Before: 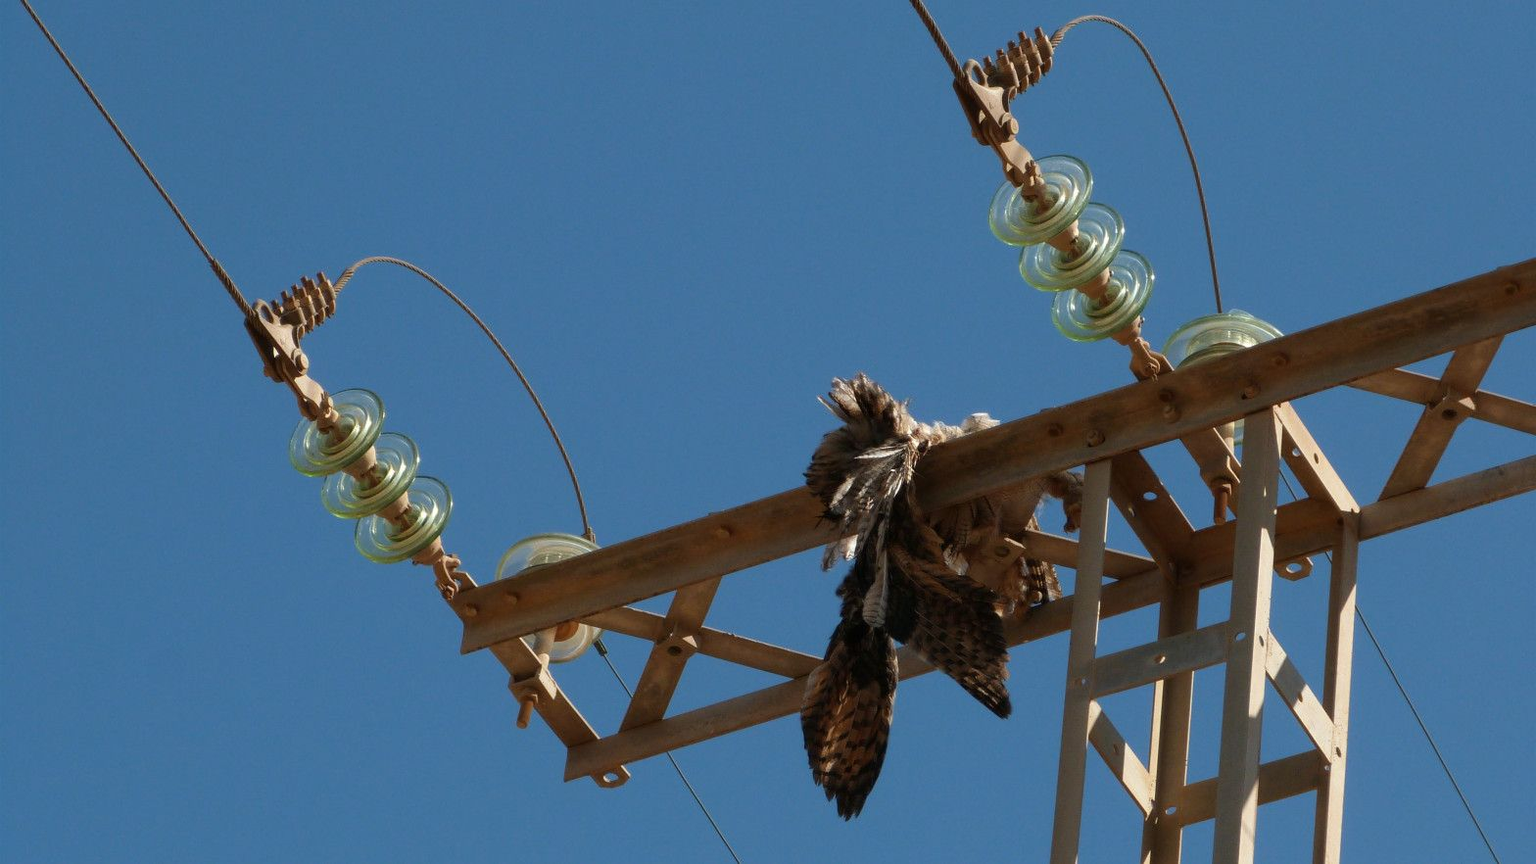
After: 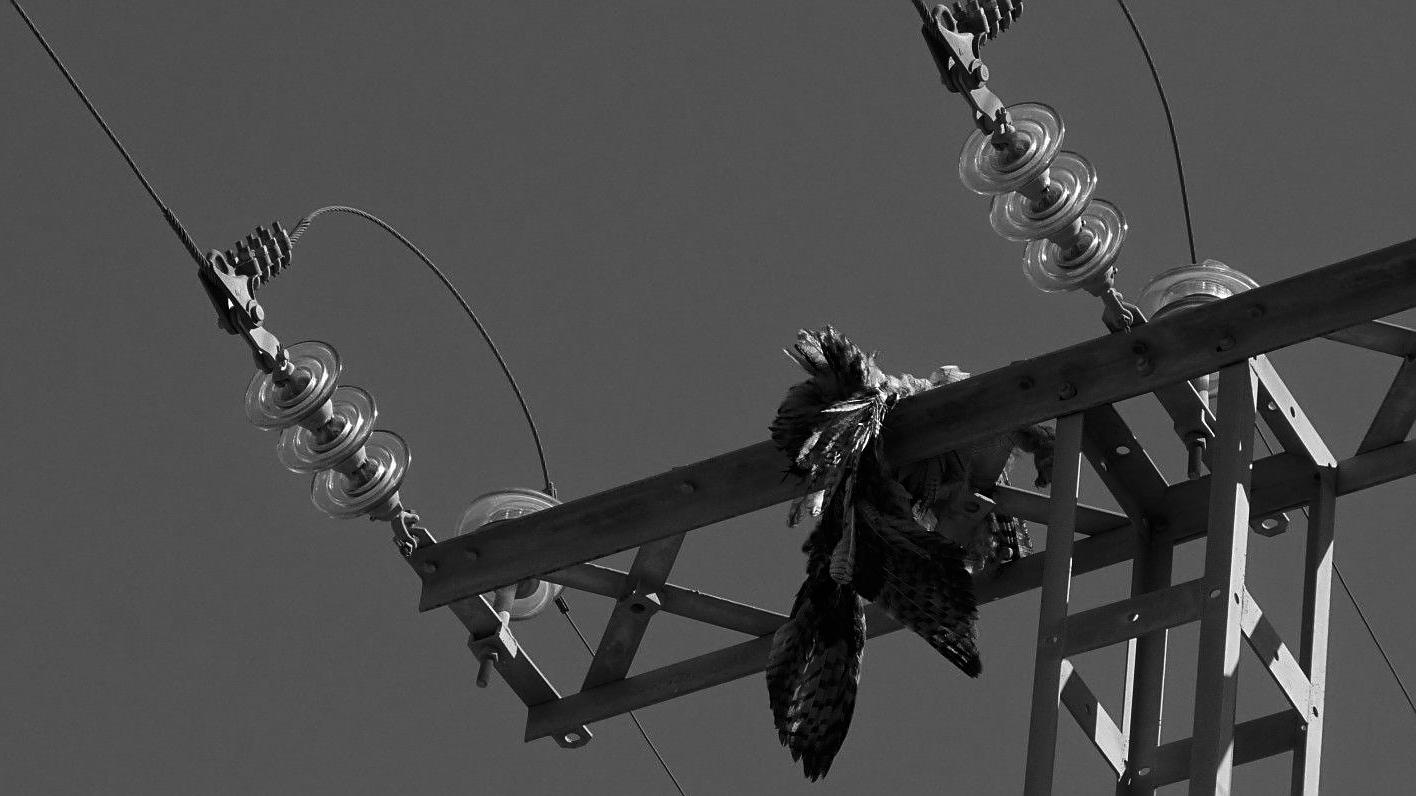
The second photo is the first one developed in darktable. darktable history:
contrast brightness saturation: contrast 0.12, brightness -0.12, saturation 0.2
crop: left 3.305%, top 6.436%, right 6.389%, bottom 3.258%
monochrome: a -71.75, b 75.82
sharpen: on, module defaults
